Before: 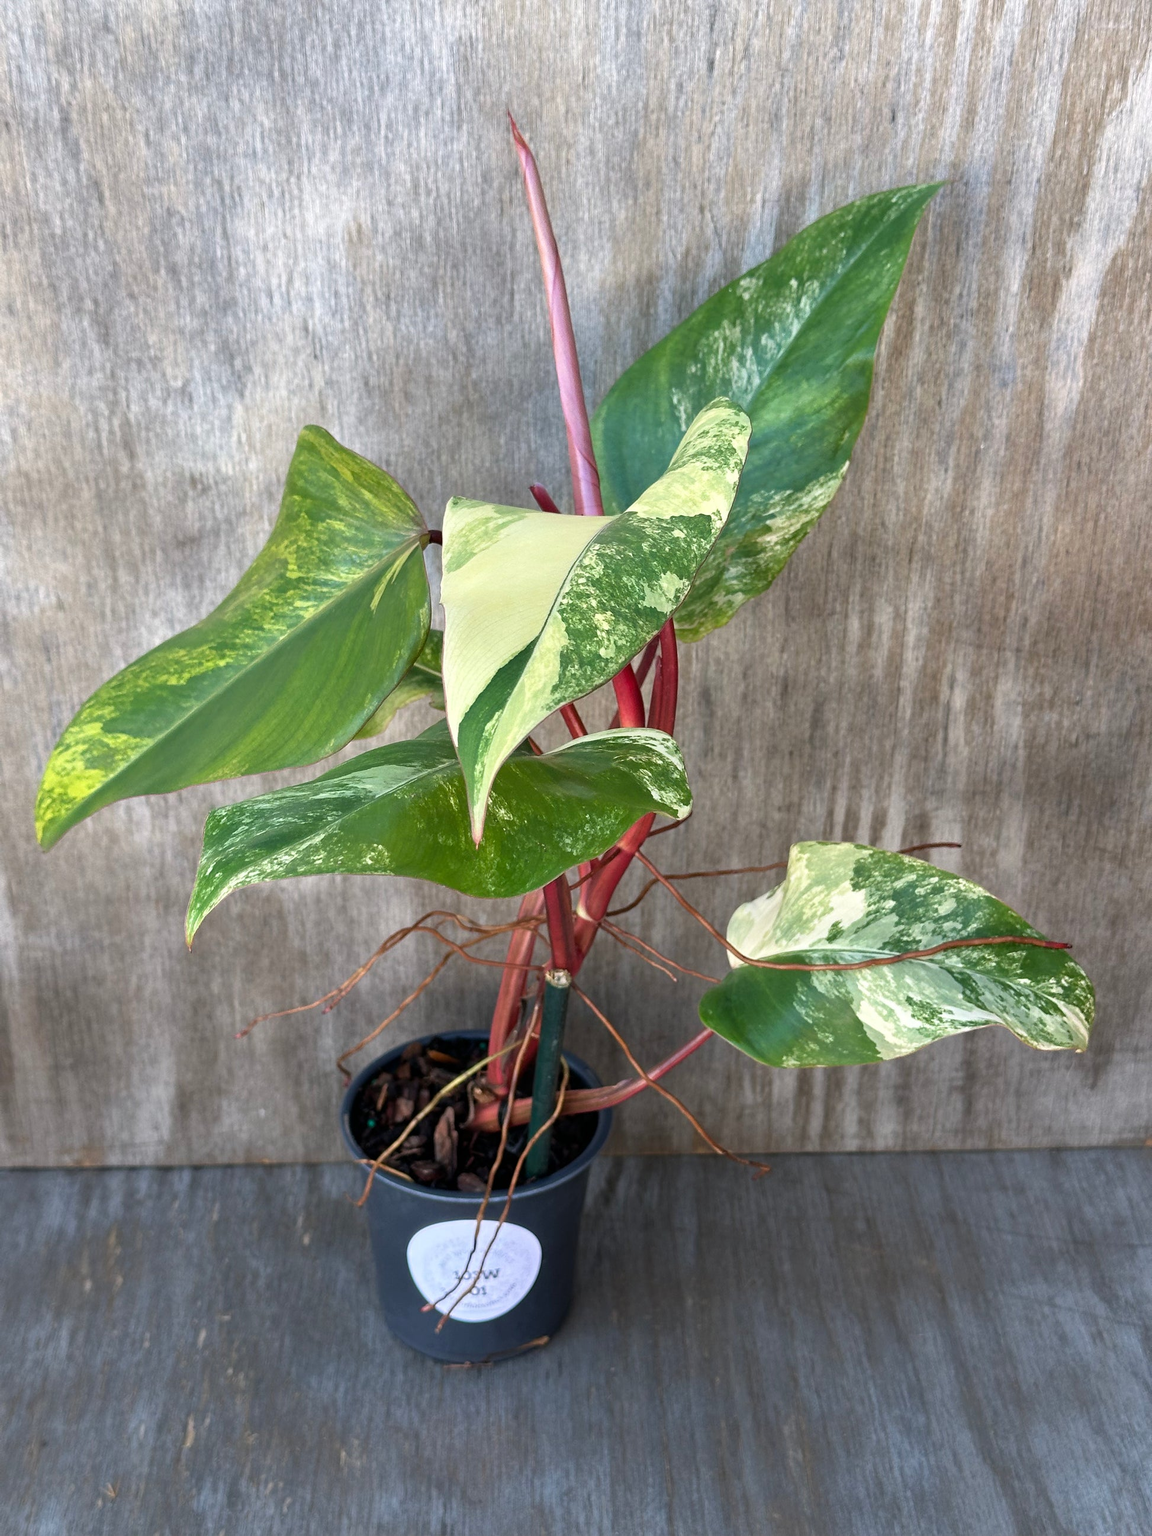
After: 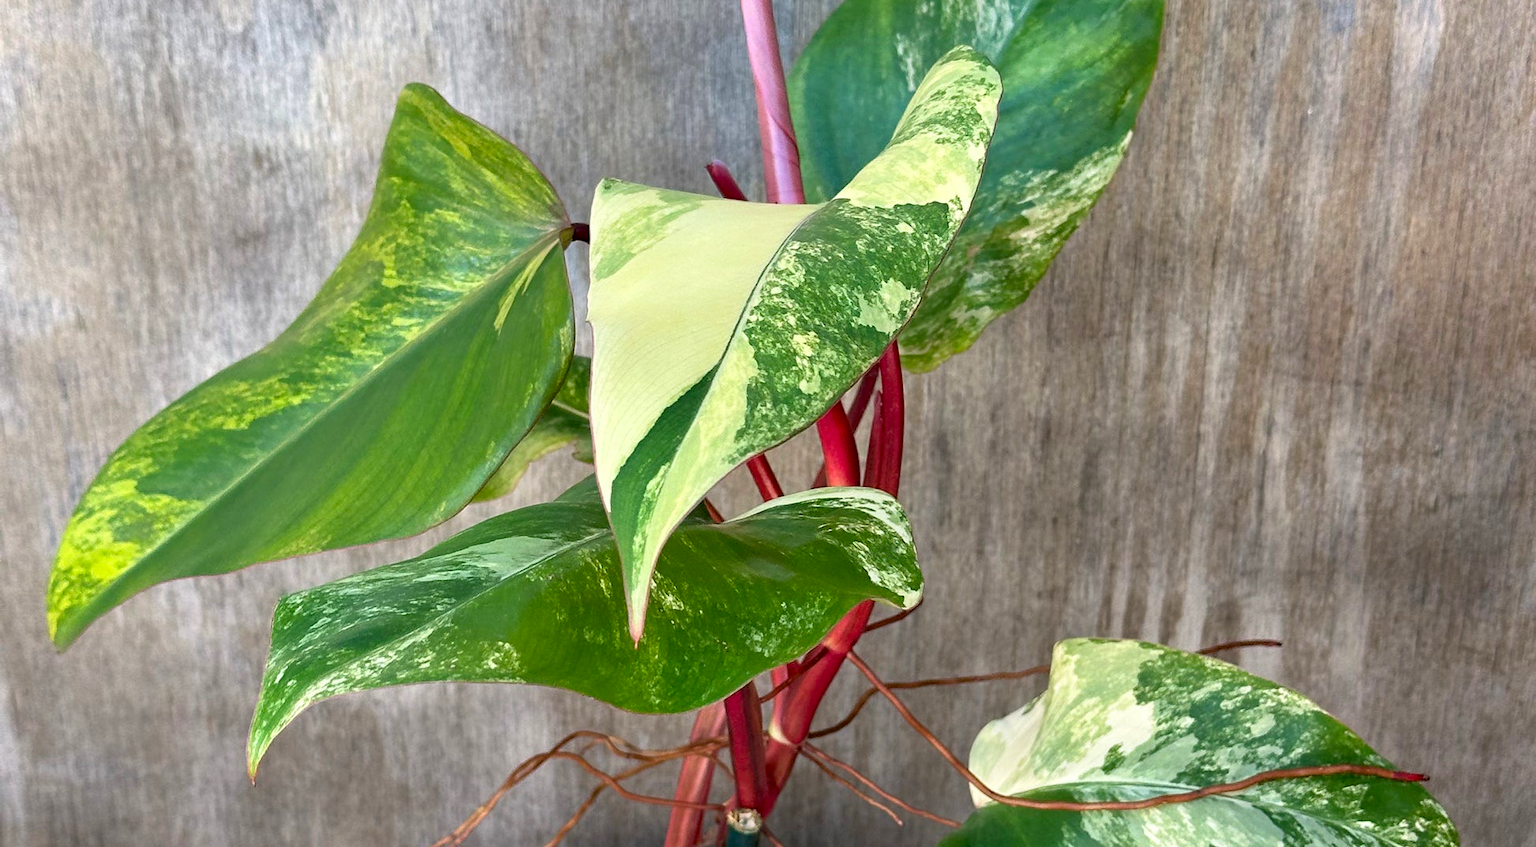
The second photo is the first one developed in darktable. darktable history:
exposure: black level correction 0.007, compensate highlight preservation false
crop and rotate: top 23.649%, bottom 34.929%
contrast brightness saturation: contrast 0.081, saturation 0.195
